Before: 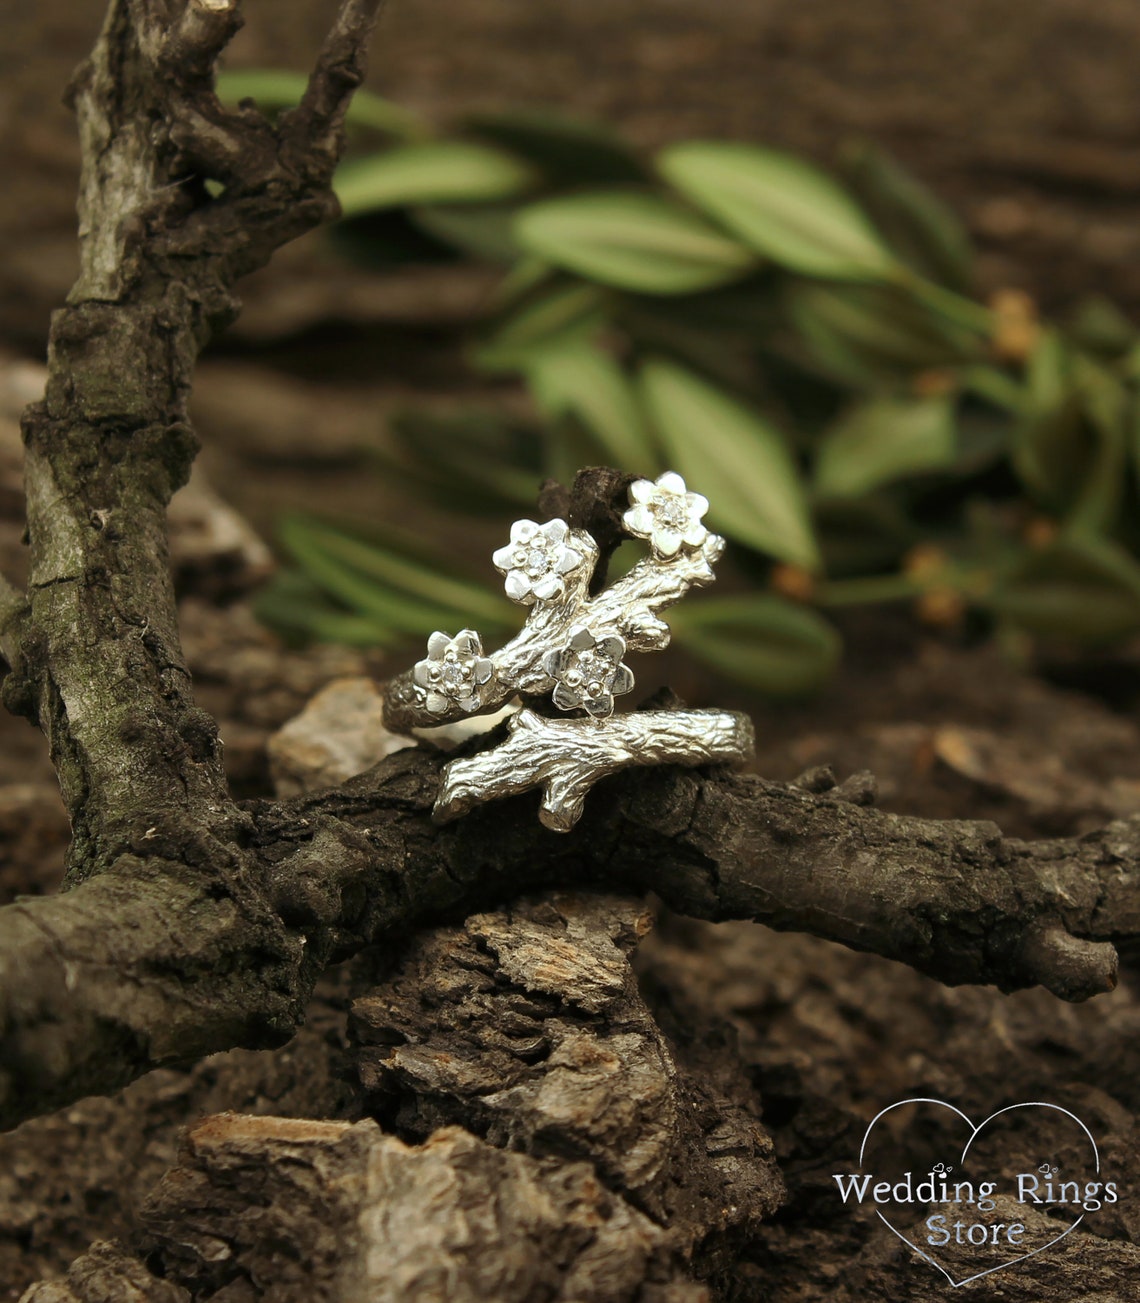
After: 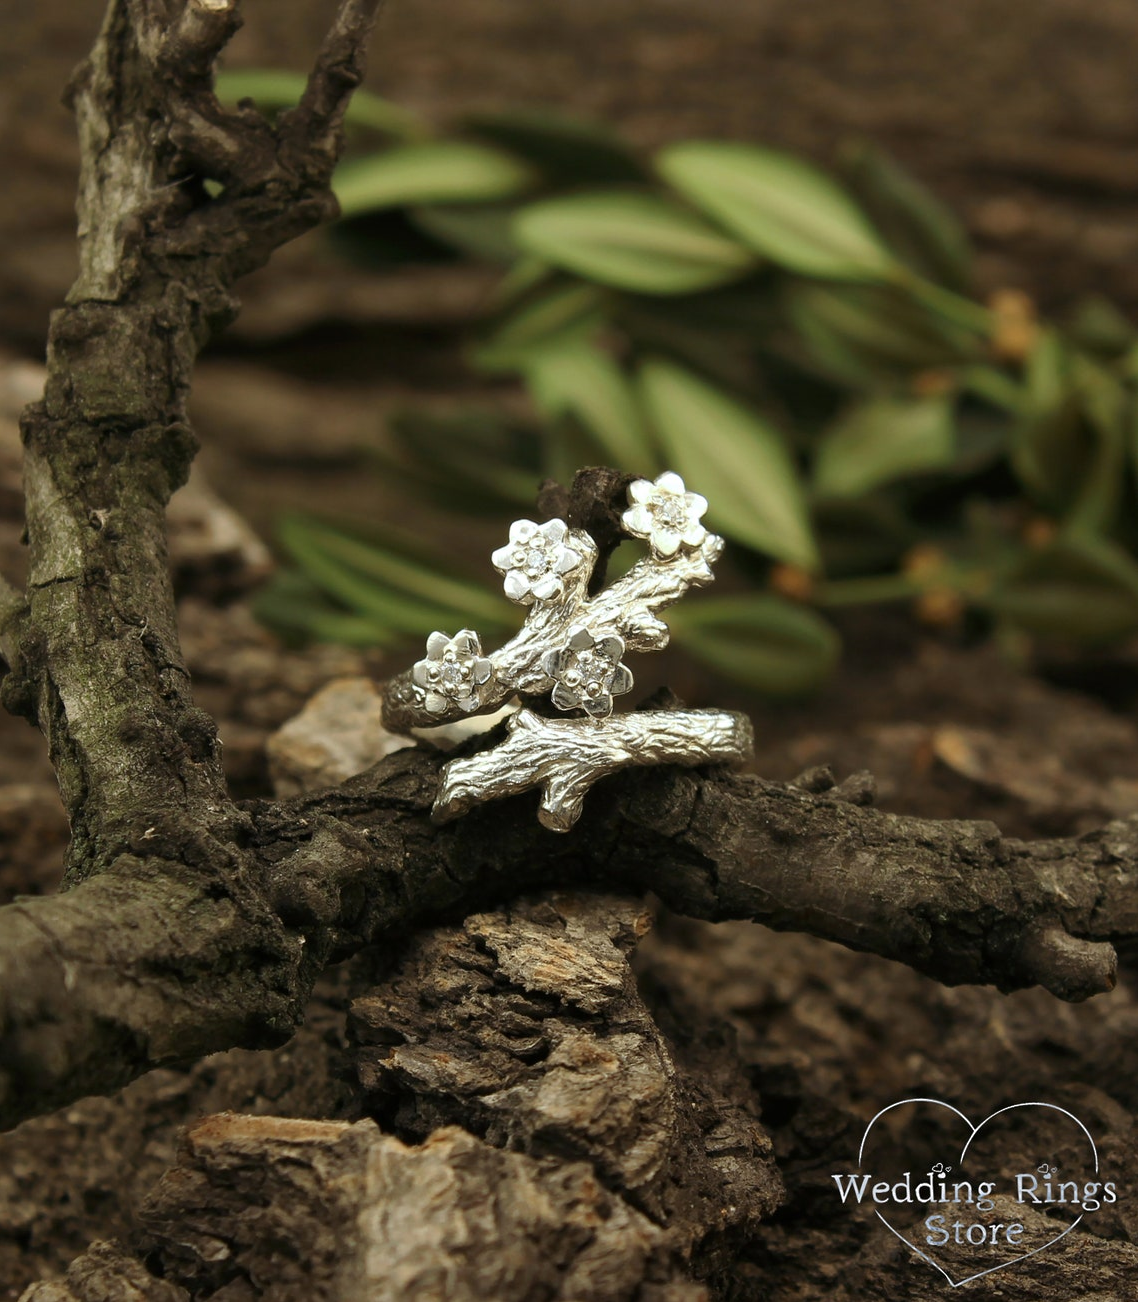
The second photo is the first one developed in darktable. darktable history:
crop and rotate: left 0.126%
sharpen: radius 2.883, amount 0.868, threshold 47.523
